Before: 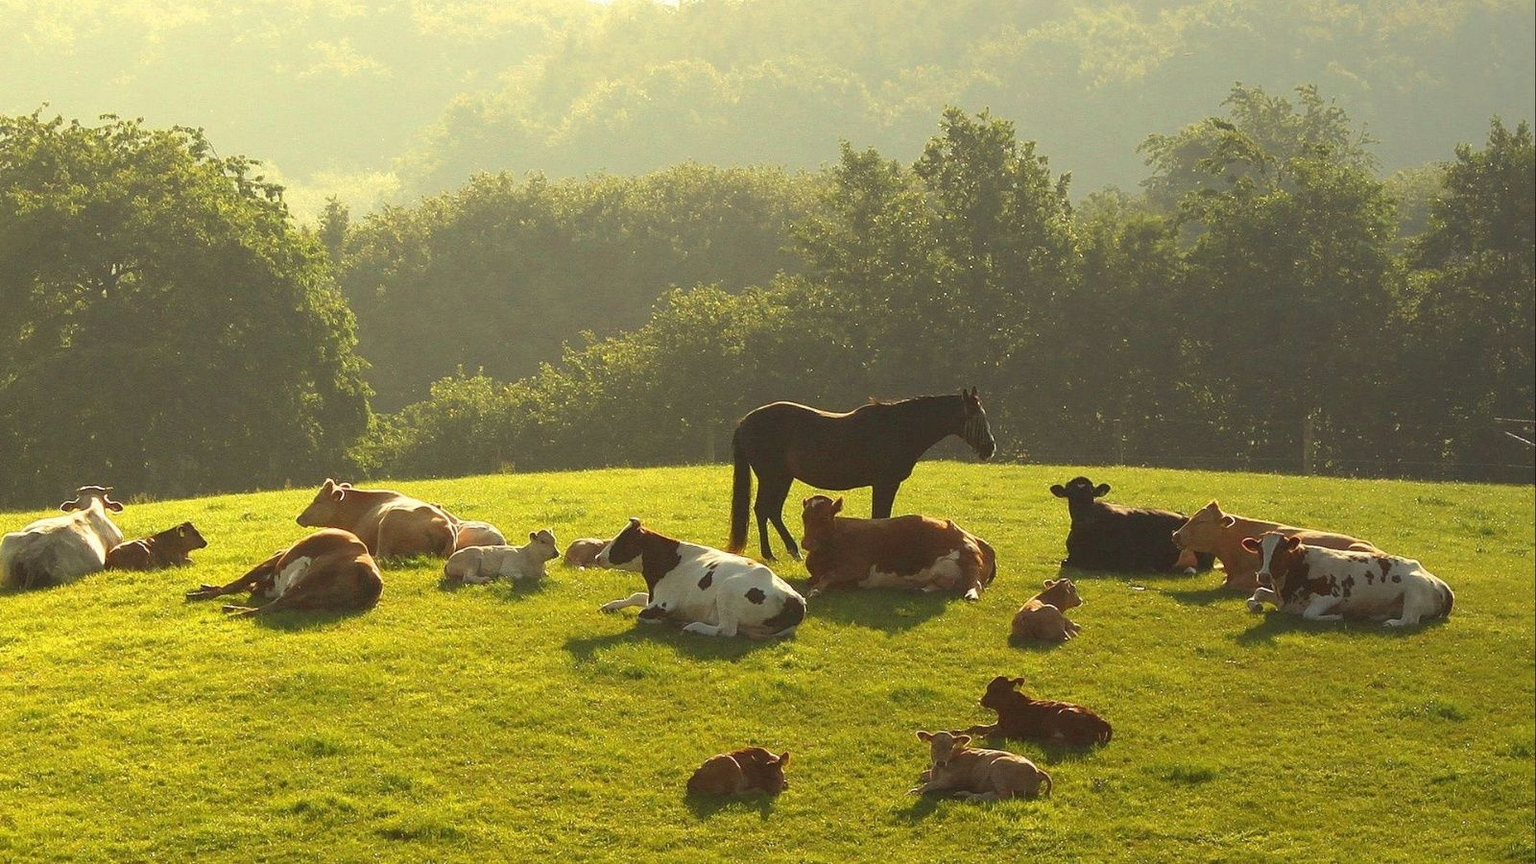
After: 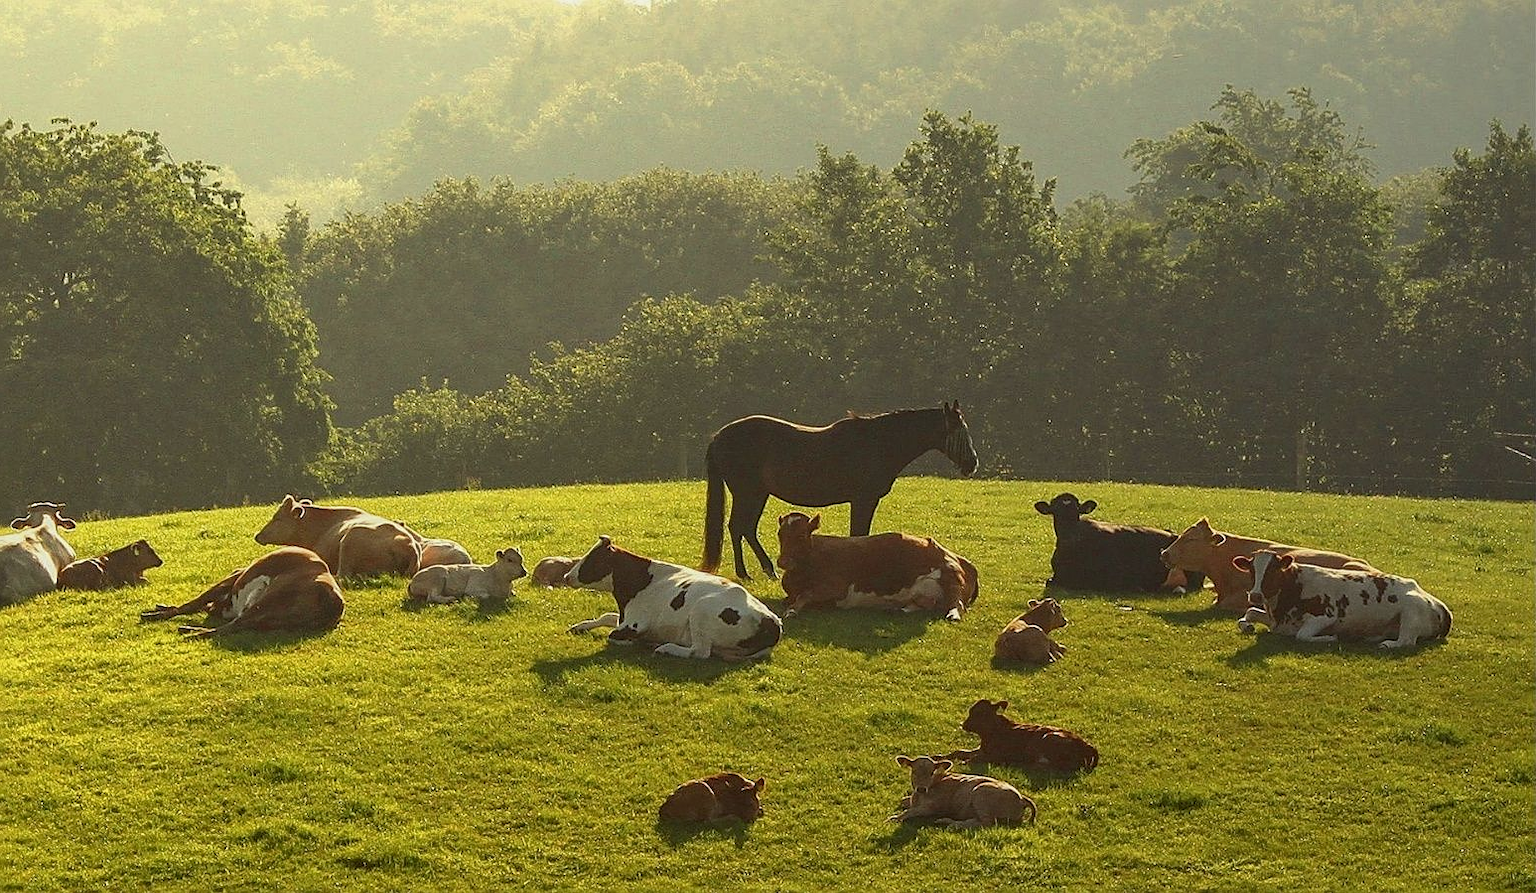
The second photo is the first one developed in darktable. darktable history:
local contrast: detail 130%
crop and rotate: left 3.311%
sharpen: on, module defaults
tone equalizer: -8 EV 0.252 EV, -7 EV 0.391 EV, -6 EV 0.408 EV, -5 EV 0.262 EV, -3 EV -0.265 EV, -2 EV -0.434 EV, -1 EV -0.432 EV, +0 EV -0.278 EV, mask exposure compensation -0.514 EV
